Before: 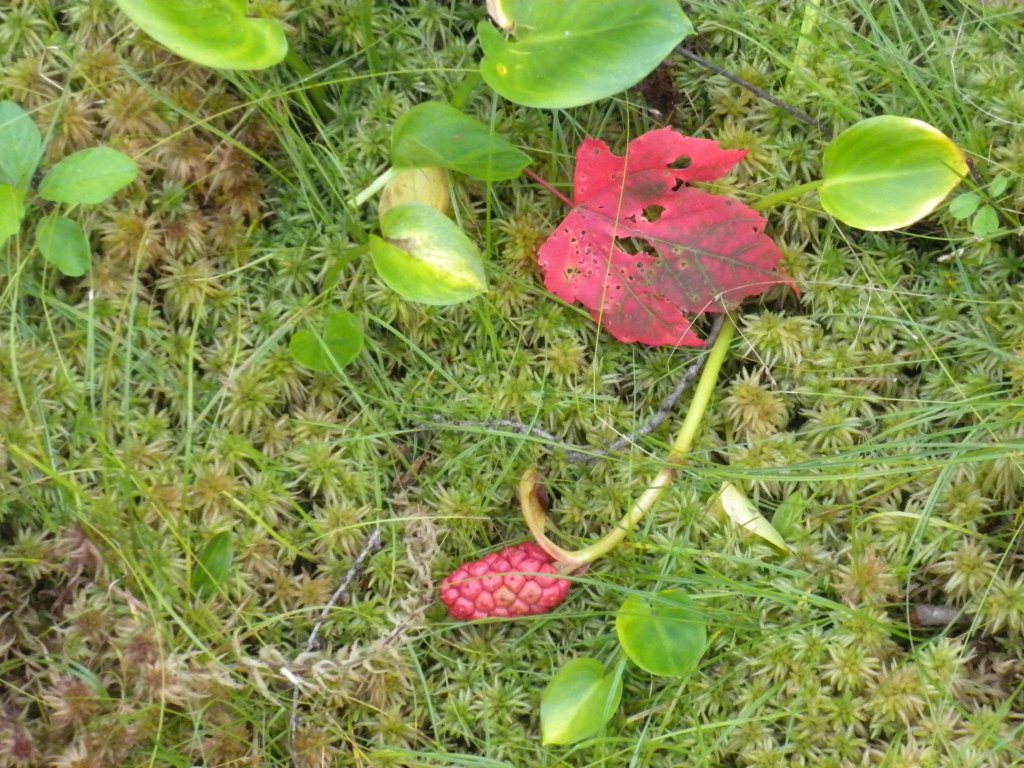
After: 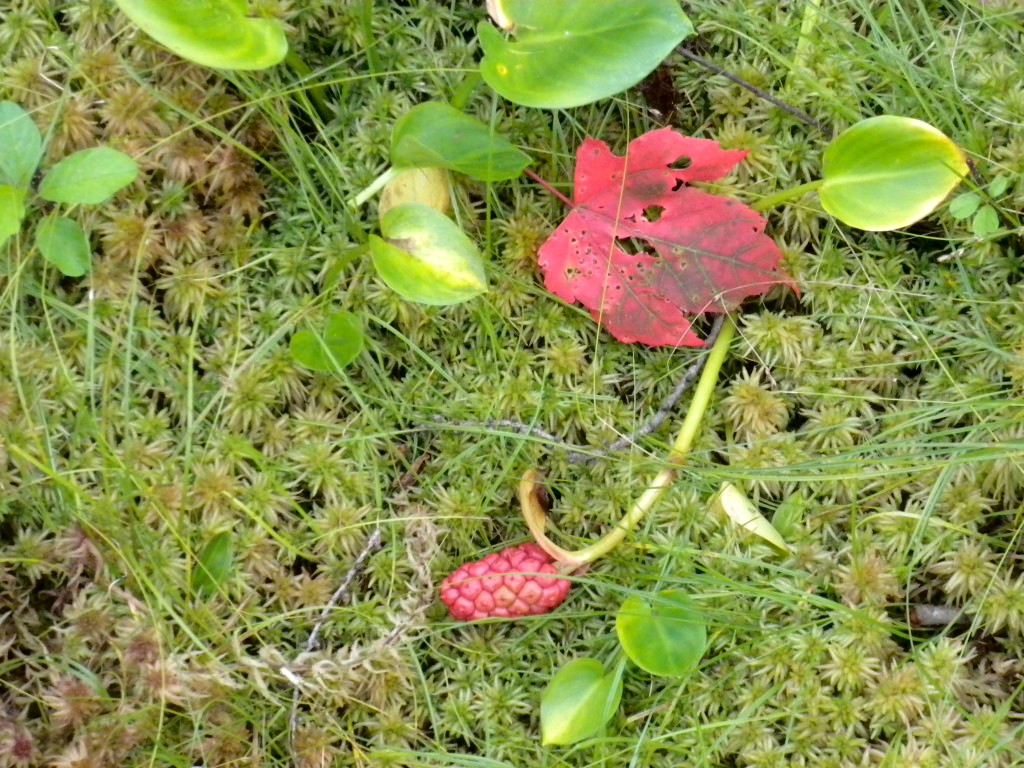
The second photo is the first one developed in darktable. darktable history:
exposure: exposure 0.128 EV, compensate highlight preservation false
fill light: exposure -2 EV, width 8.6
